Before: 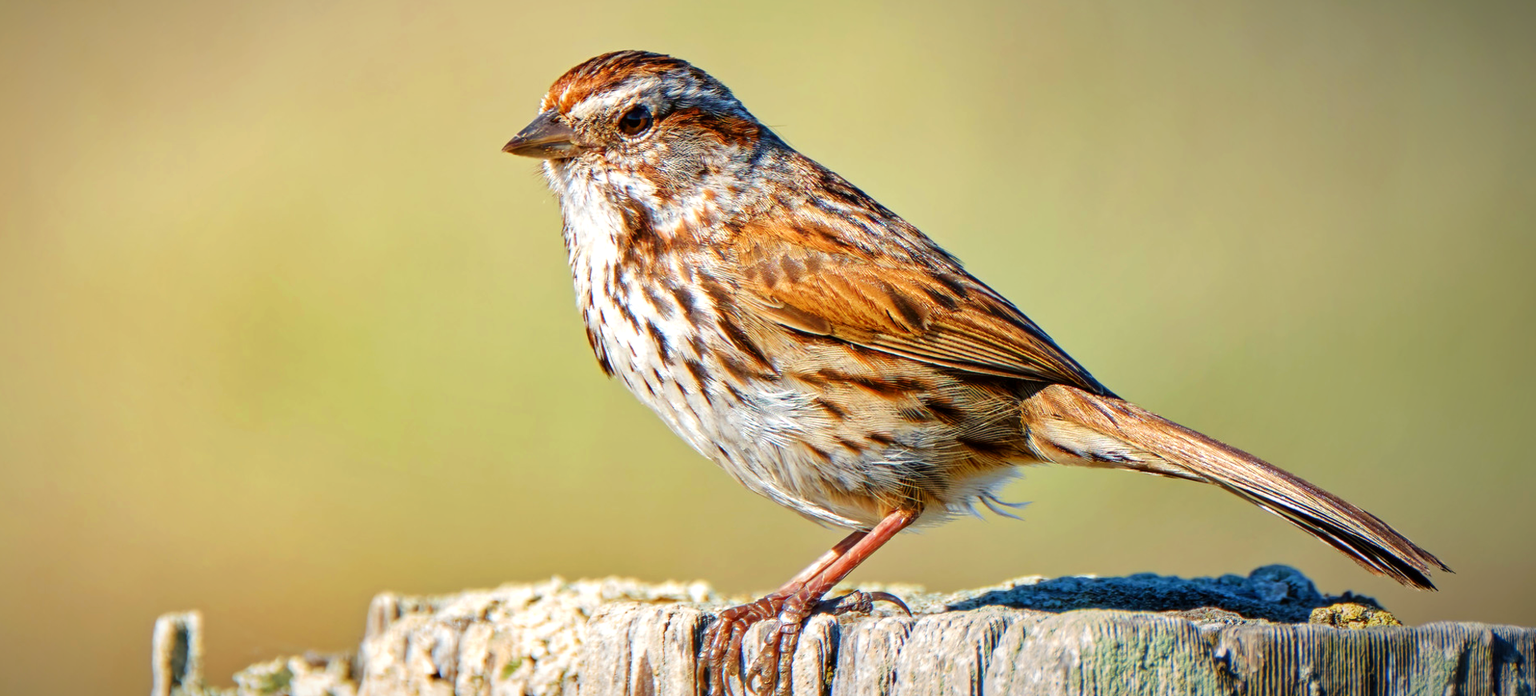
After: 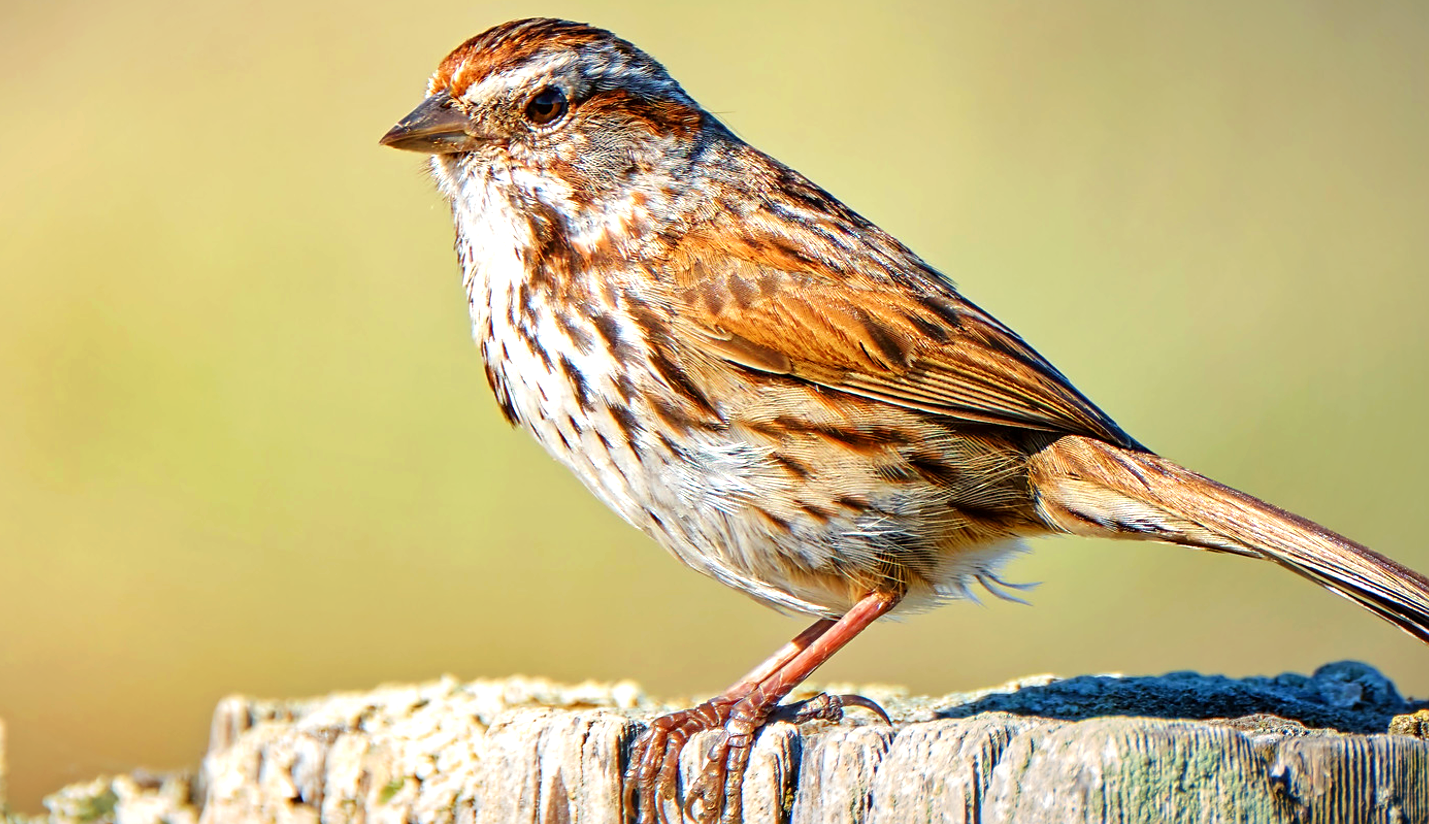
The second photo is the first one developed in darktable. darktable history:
crop and rotate: left 12.969%, top 5.261%, right 12.564%
sharpen: radius 1.531, amount 0.376, threshold 1.406
exposure: exposure 0.209 EV, compensate highlight preservation false
